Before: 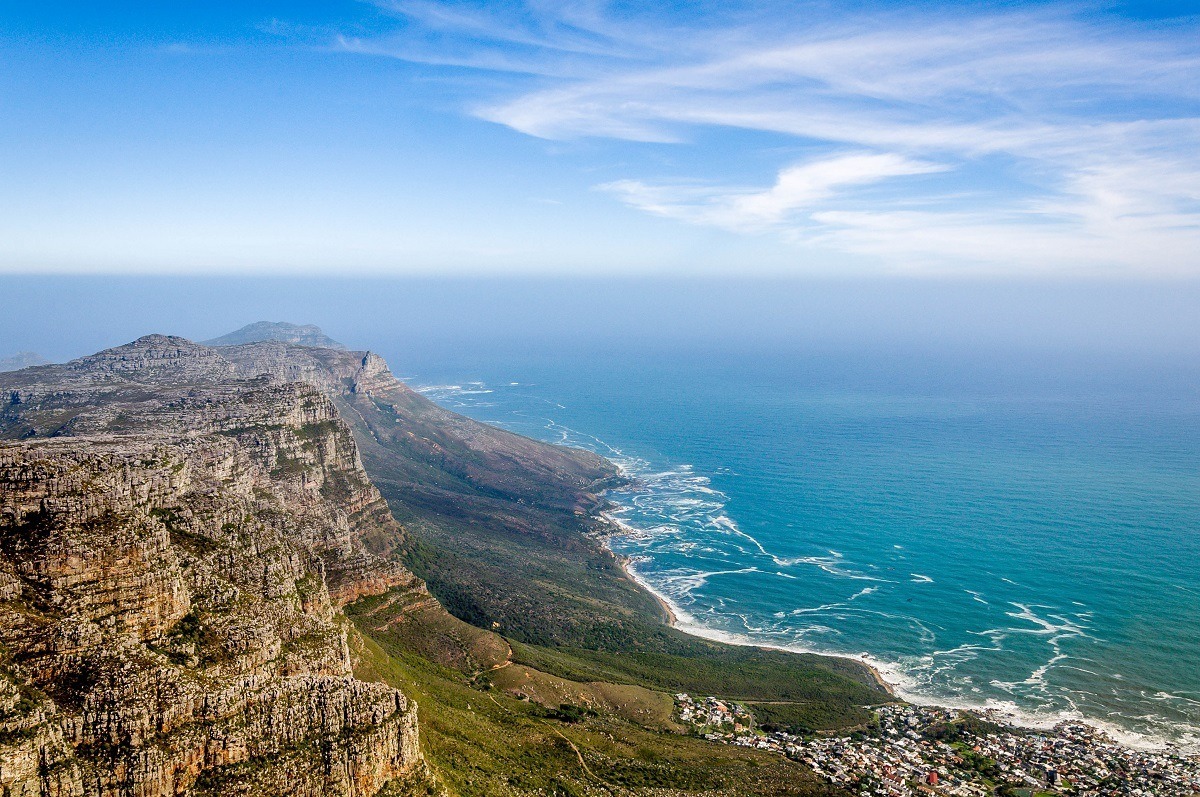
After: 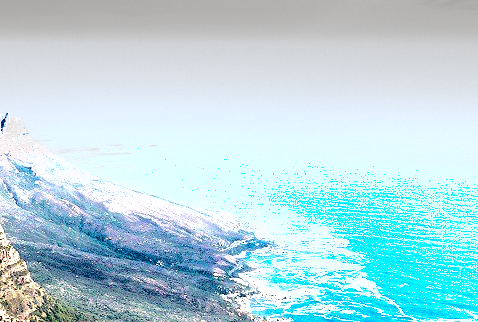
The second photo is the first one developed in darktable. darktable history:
exposure: exposure 2.206 EV, compensate exposure bias true, compensate highlight preservation false
crop: left 30.16%, top 29.953%, right 29.969%, bottom 29.599%
tone curve: curves: ch0 [(0, 0) (0.003, 0.062) (0.011, 0.07) (0.025, 0.083) (0.044, 0.094) (0.069, 0.105) (0.1, 0.117) (0.136, 0.136) (0.177, 0.164) (0.224, 0.201) (0.277, 0.256) (0.335, 0.335) (0.399, 0.424) (0.468, 0.529) (0.543, 0.641) (0.623, 0.725) (0.709, 0.787) (0.801, 0.849) (0.898, 0.917) (1, 1)], color space Lab, independent channels, preserve colors none
color correction: highlights a* 0.063, highlights b* -0.391
color zones: curves: ch1 [(0, 0.292) (0.001, 0.292) (0.2, 0.264) (0.4, 0.248) (0.6, 0.248) (0.8, 0.264) (0.999, 0.292) (1, 0.292)]
color balance rgb: linear chroma grading › global chroma 41.414%, perceptual saturation grading › global saturation 14.695%
shadows and highlights: low approximation 0.01, soften with gaussian
